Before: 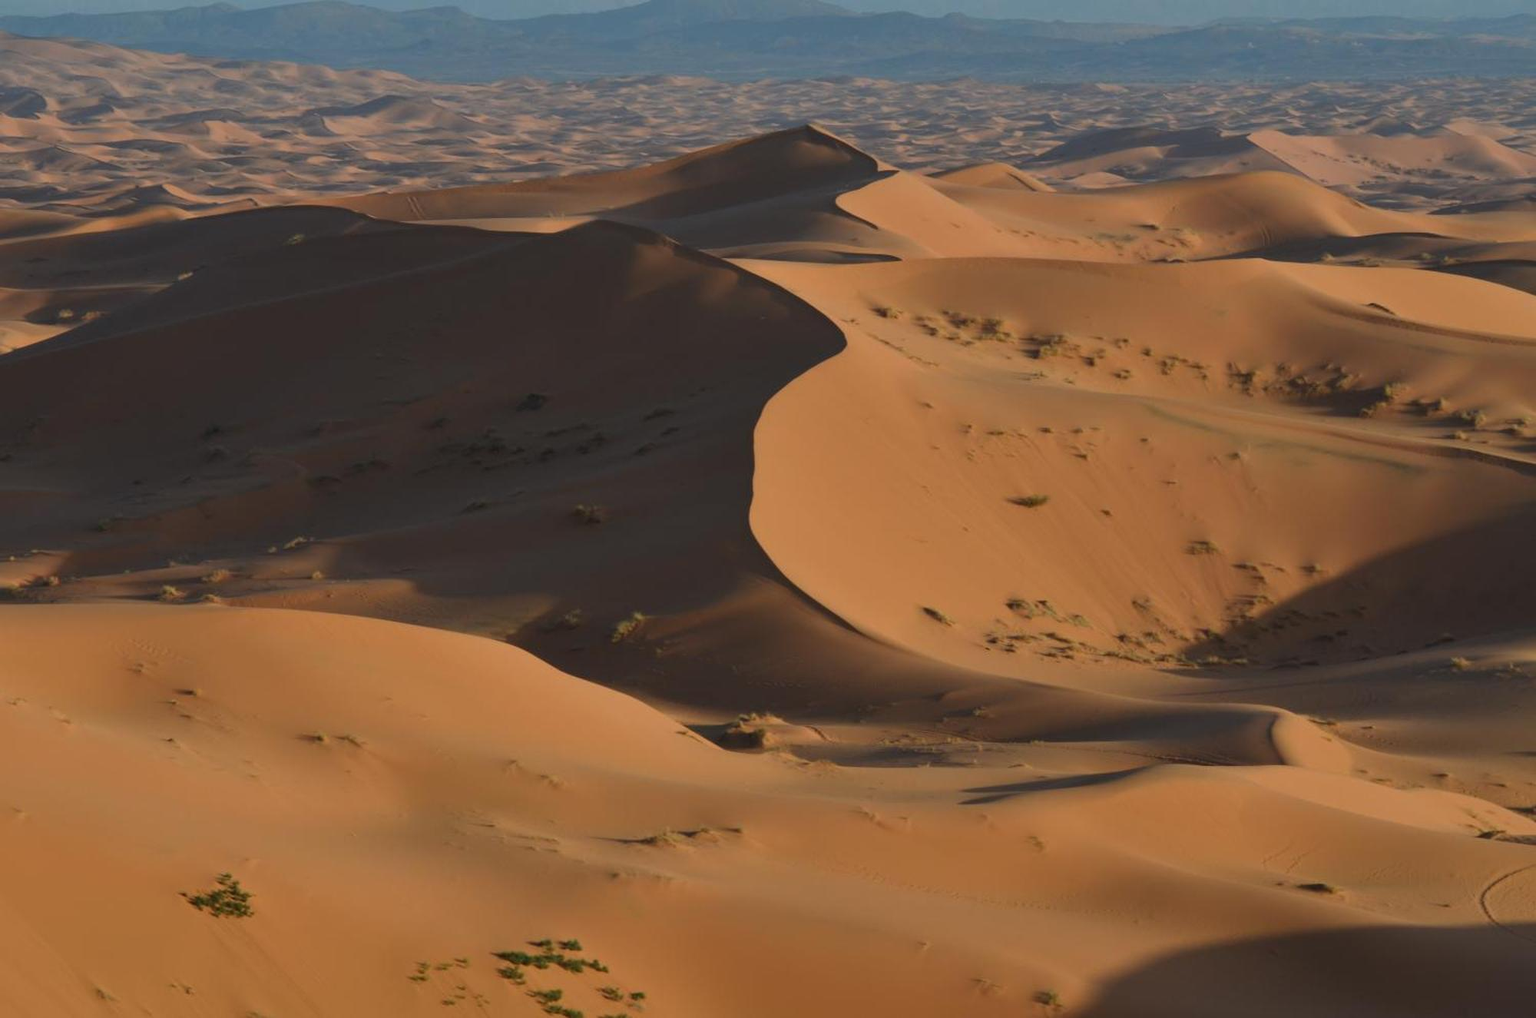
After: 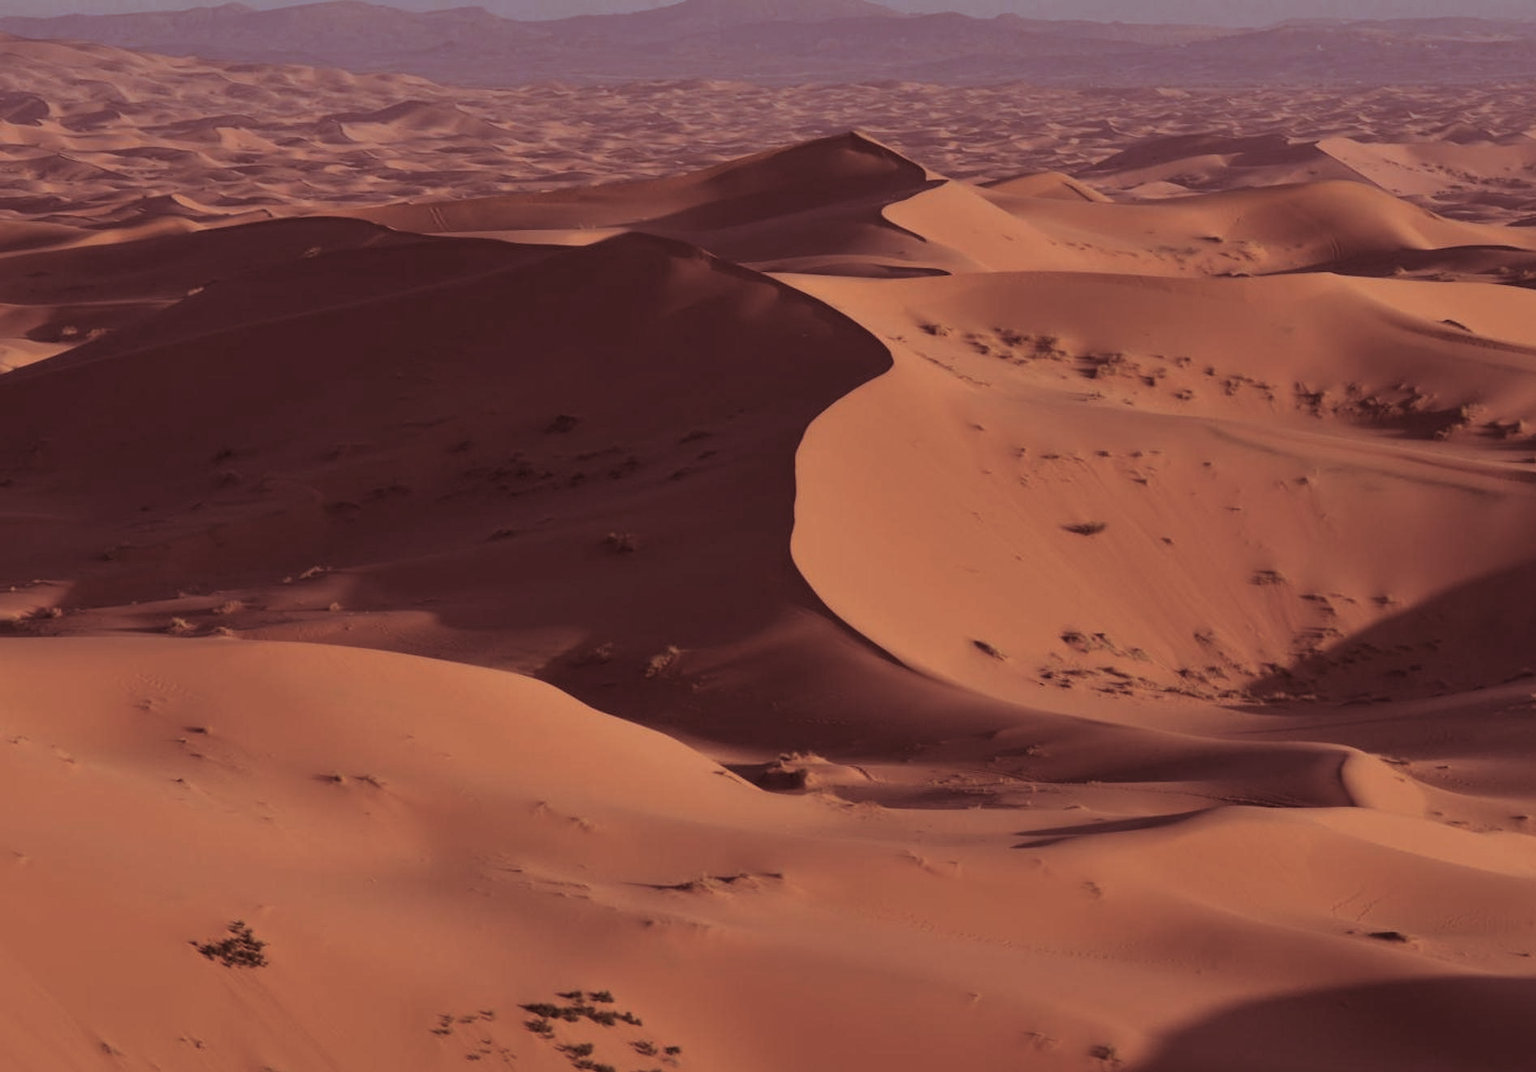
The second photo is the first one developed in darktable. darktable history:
split-toning: compress 20%
crop and rotate: right 5.167%
